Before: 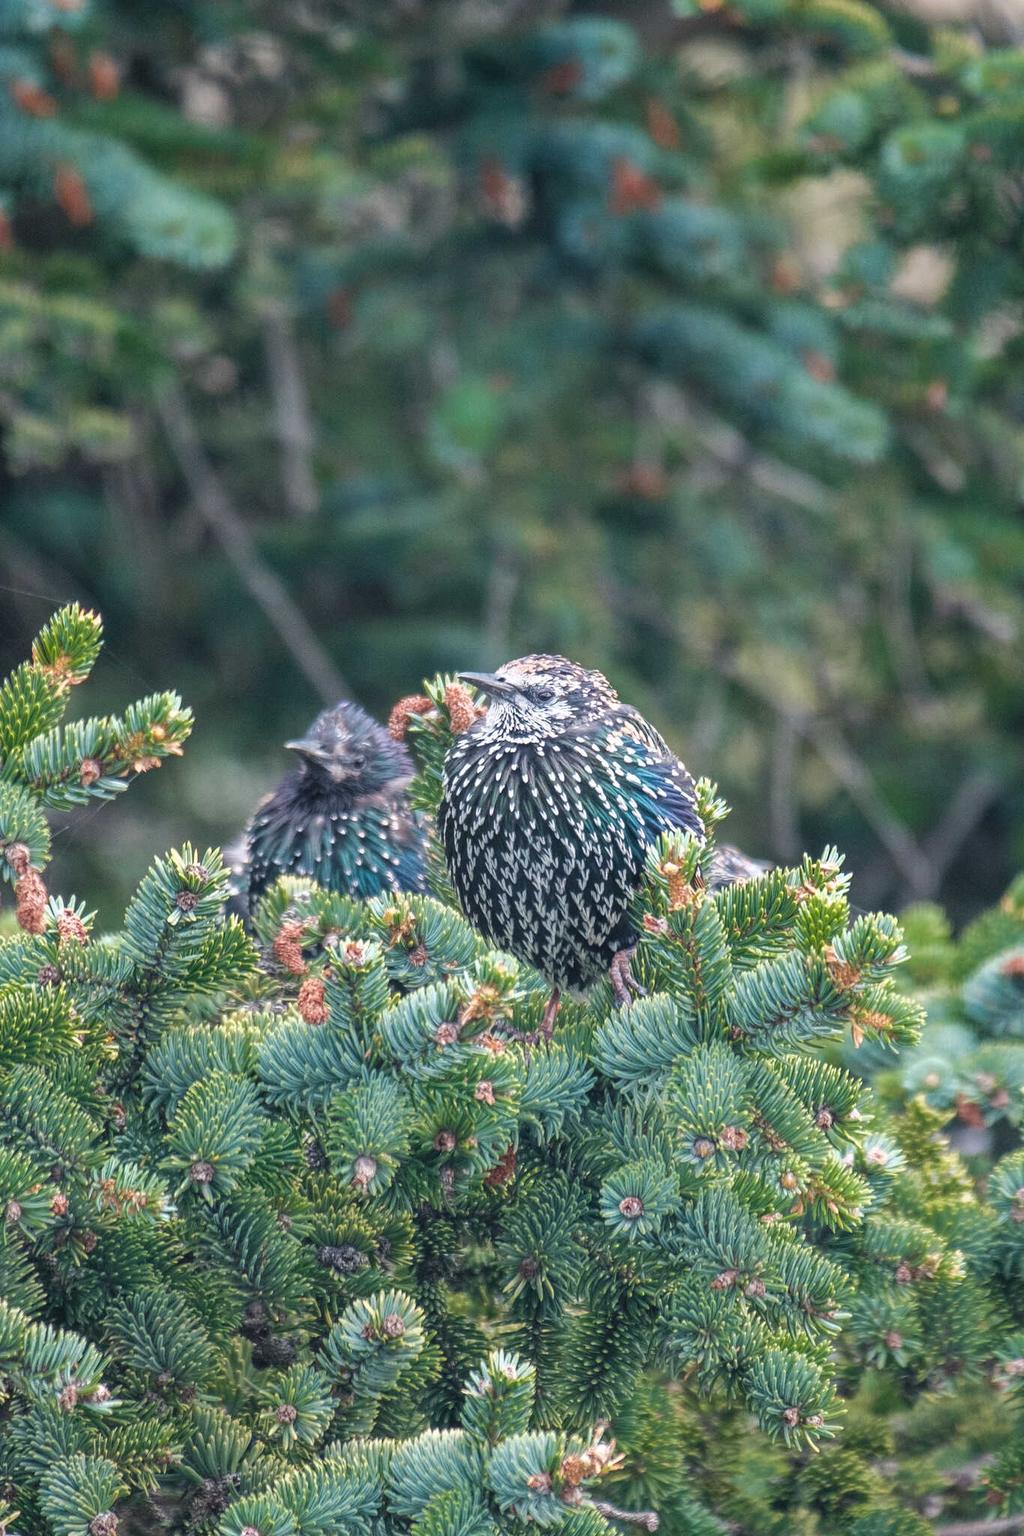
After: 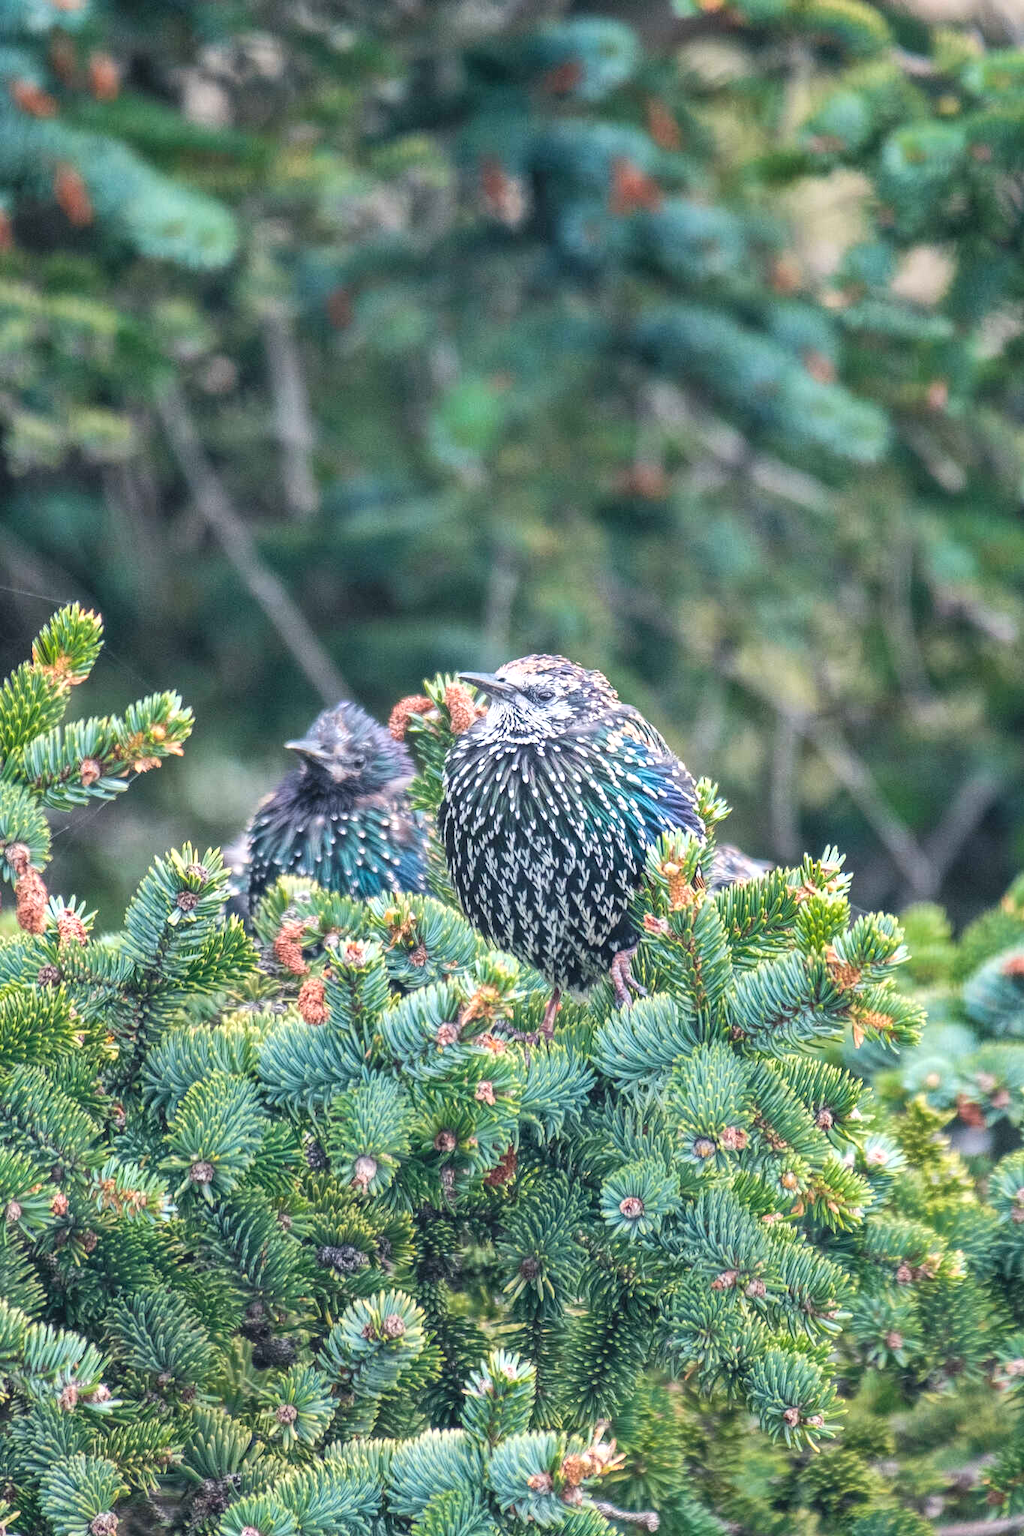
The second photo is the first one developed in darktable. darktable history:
shadows and highlights: shadows 48.67, highlights -42.45, soften with gaussian
contrast brightness saturation: contrast 0.199, brightness 0.166, saturation 0.225
local contrast: highlights 104%, shadows 101%, detail 119%, midtone range 0.2
tone equalizer: edges refinement/feathering 500, mask exposure compensation -1.25 EV, preserve details no
